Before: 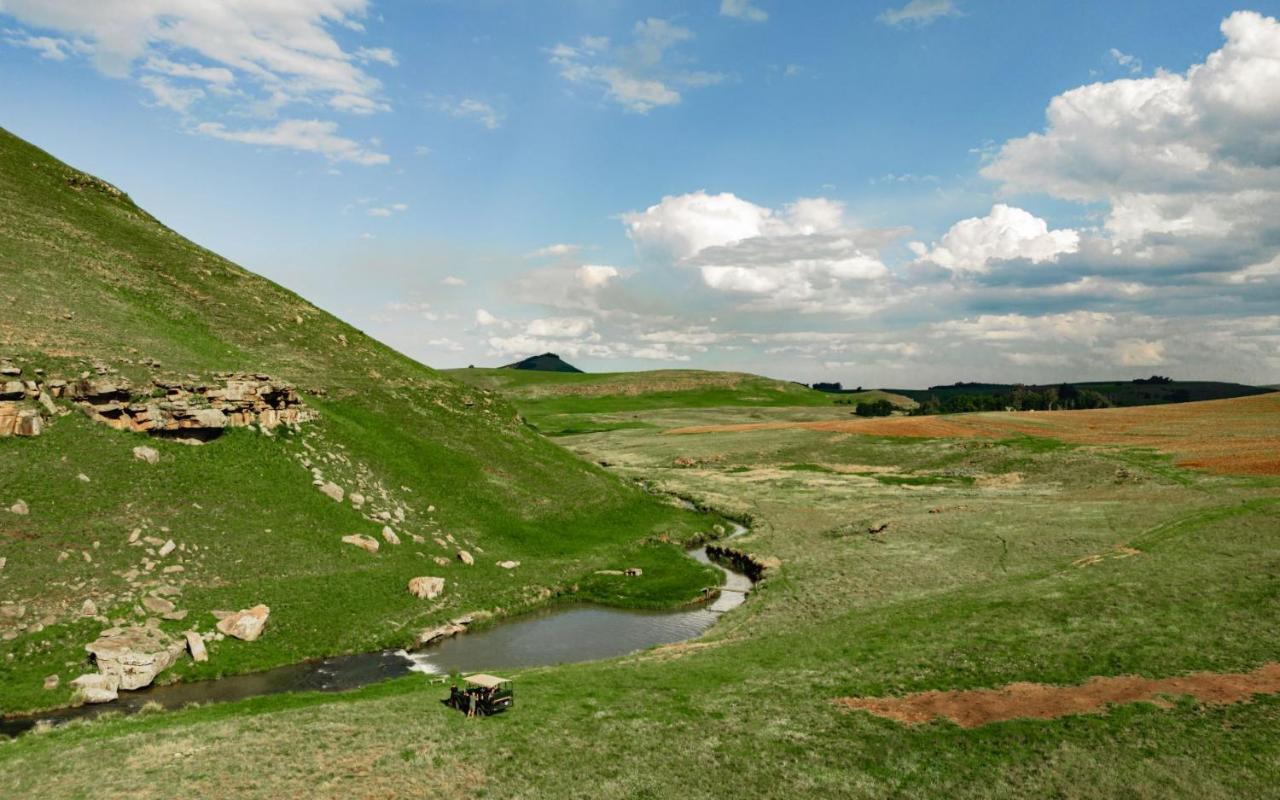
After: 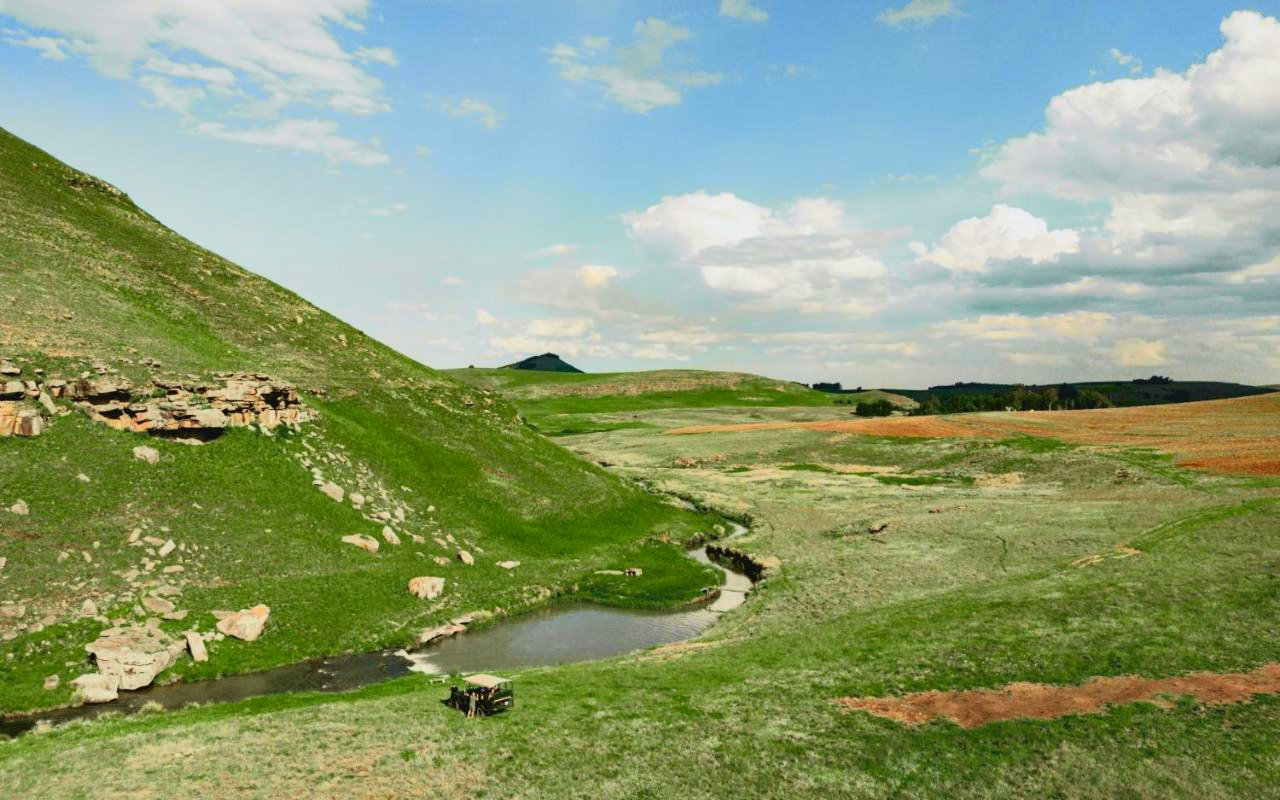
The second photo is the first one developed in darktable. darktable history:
tone curve: curves: ch0 [(0, 0.026) (0.181, 0.223) (0.405, 0.46) (0.456, 0.528) (0.634, 0.728) (0.877, 0.89) (0.984, 0.935)]; ch1 [(0, 0) (0.443, 0.43) (0.492, 0.488) (0.566, 0.579) (0.595, 0.625) (0.65, 0.657) (0.696, 0.725) (1, 1)]; ch2 [(0, 0) (0.33, 0.301) (0.421, 0.443) (0.447, 0.489) (0.495, 0.494) (0.537, 0.57) (0.586, 0.591) (0.663, 0.686) (1, 1)], color space Lab, independent channels, preserve colors none
tone curve #1: curves: ch0 [(0, 0.026) (0.181, 0.223) (0.405, 0.46) (0.456, 0.528) (0.634, 0.728) (0.877, 0.89) (0.984, 0.935)]; ch1 [(0, 0) (0.443, 0.43) (0.492, 0.488) (0.566, 0.579) (0.595, 0.625) (0.608, 0.667) (0.65, 0.729) (1, 1)]; ch2 [(0, 0) (0.33, 0.301) (0.421, 0.443) (0.447, 0.489) (0.495, 0.494) (0.537, 0.57) (0.586, 0.591) (0.663, 0.686) (1, 1)], color space Lab, independent channels, preserve colors none
